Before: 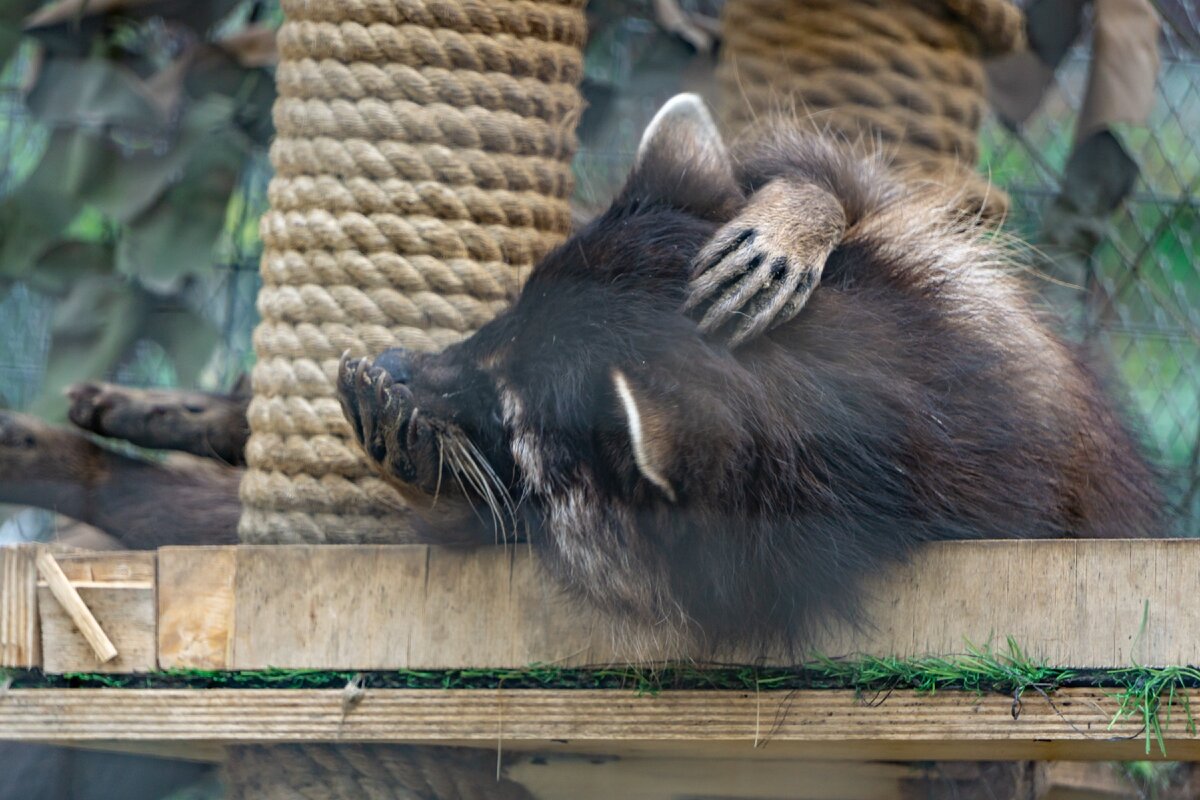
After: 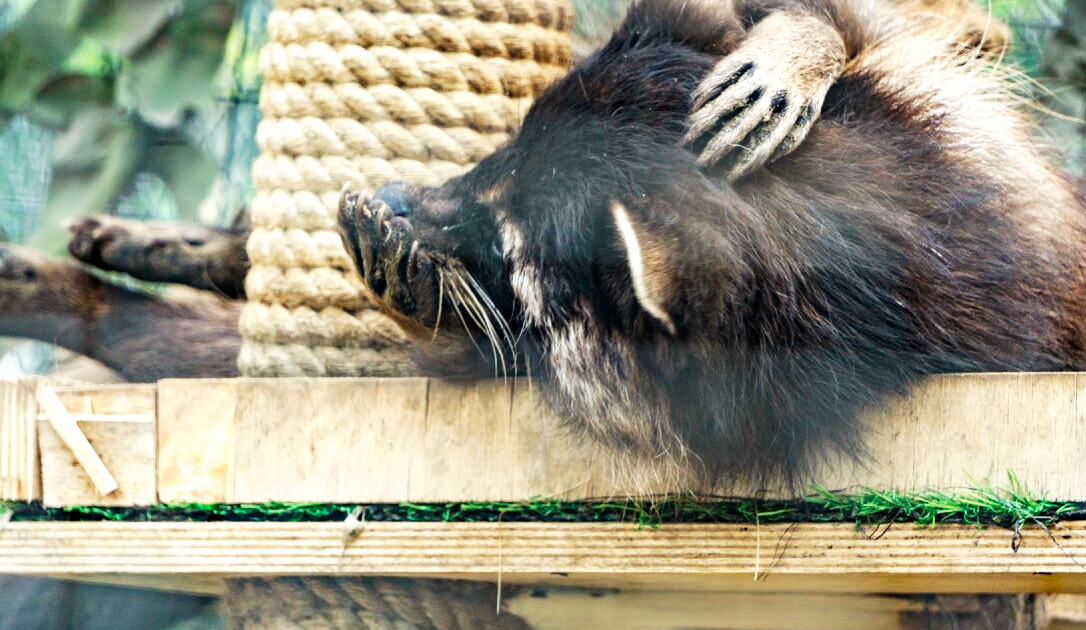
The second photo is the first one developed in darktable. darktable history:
crop: top 20.916%, right 9.437%, bottom 0.316%
white balance: red 1.029, blue 0.92
local contrast: highlights 100%, shadows 100%, detail 120%, midtone range 0.2
base curve: curves: ch0 [(0, 0) (0.007, 0.004) (0.027, 0.03) (0.046, 0.07) (0.207, 0.54) (0.442, 0.872) (0.673, 0.972) (1, 1)], preserve colors none
